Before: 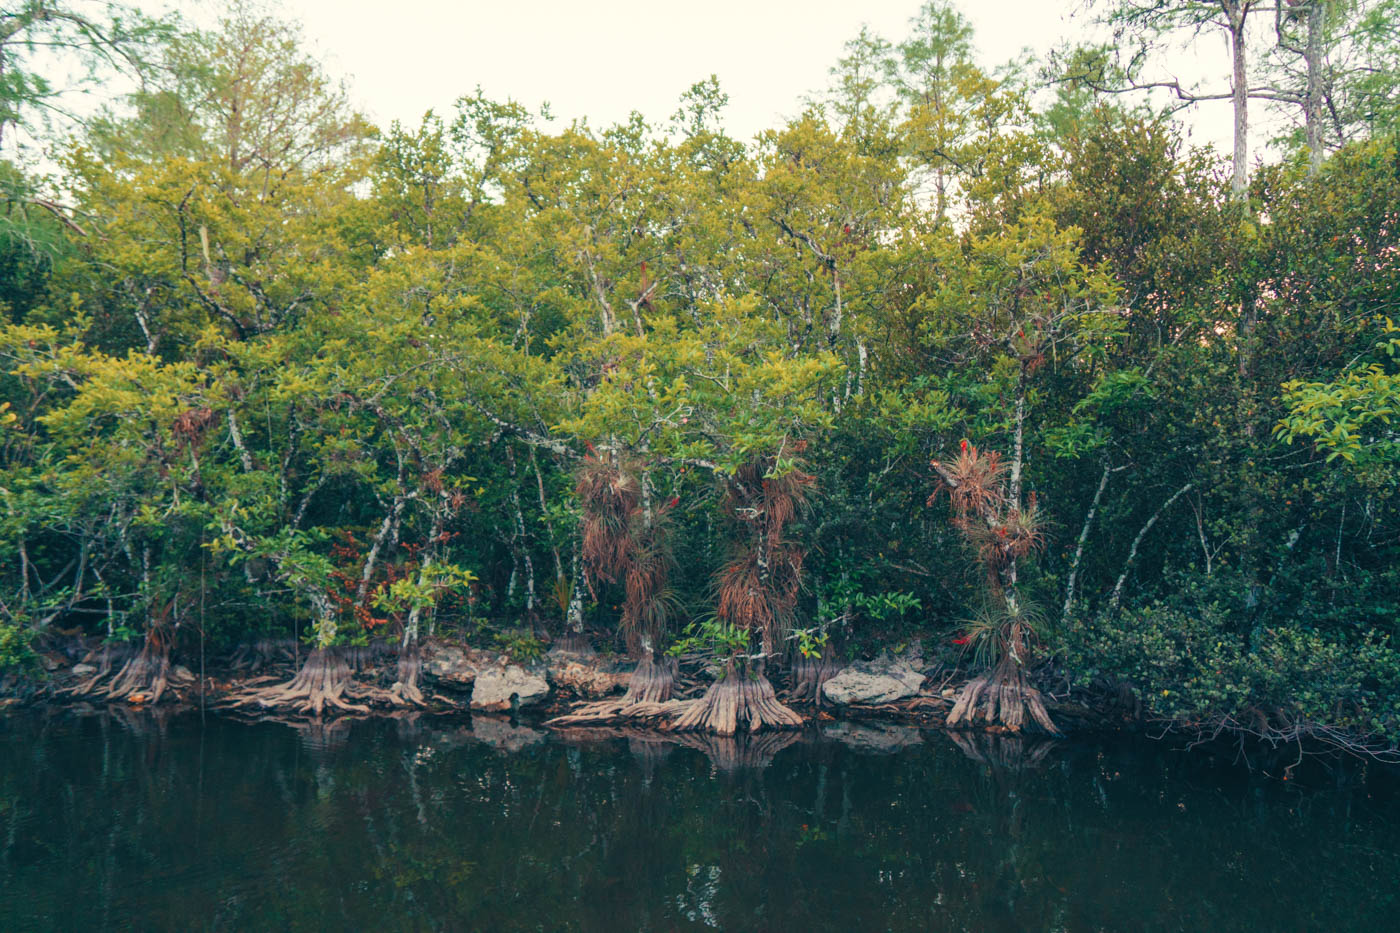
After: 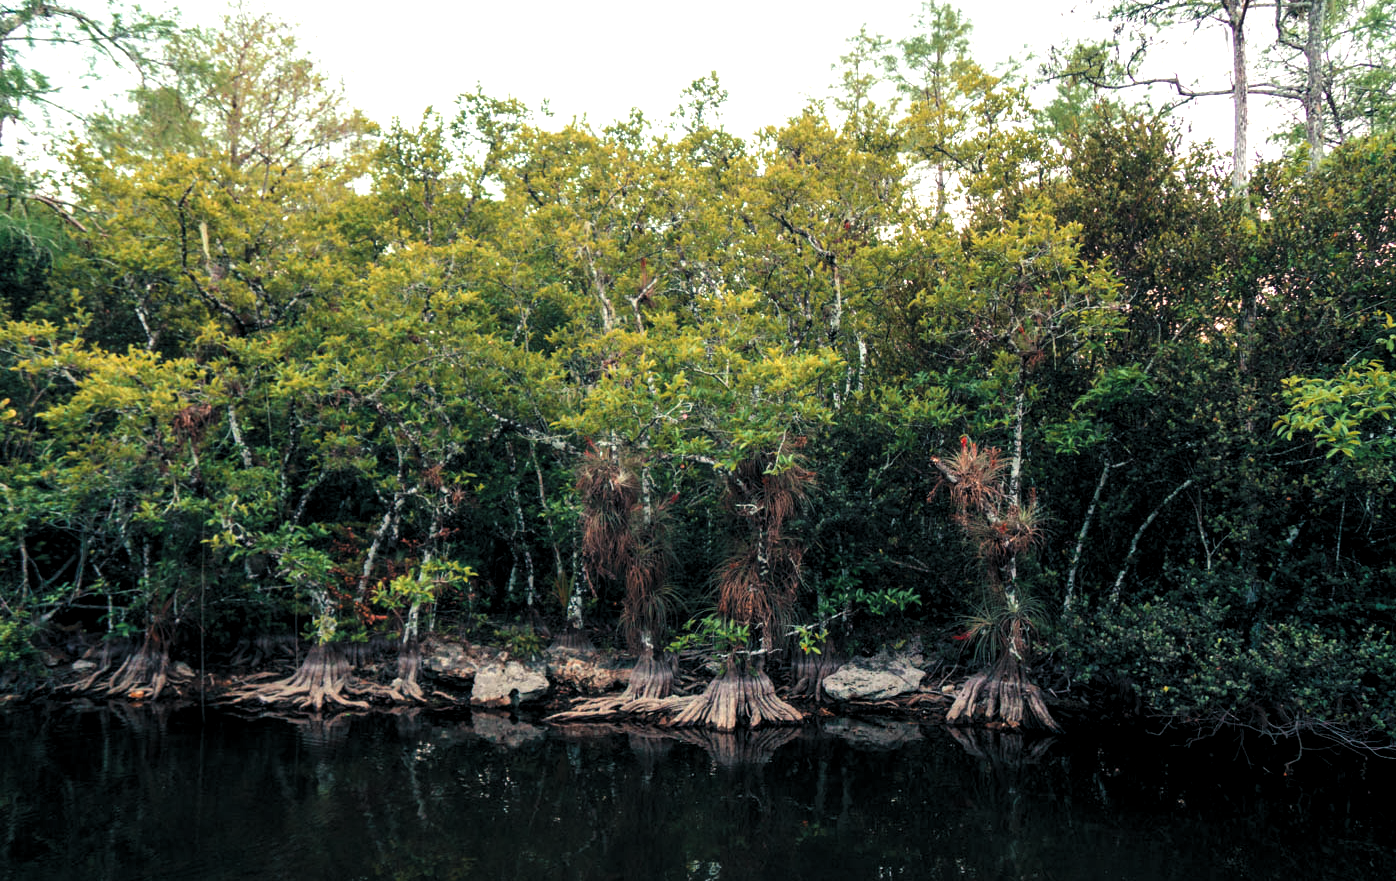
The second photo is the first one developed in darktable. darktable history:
levels: levels [0.129, 0.519, 0.867]
crop: top 0.448%, right 0.264%, bottom 5.045%
